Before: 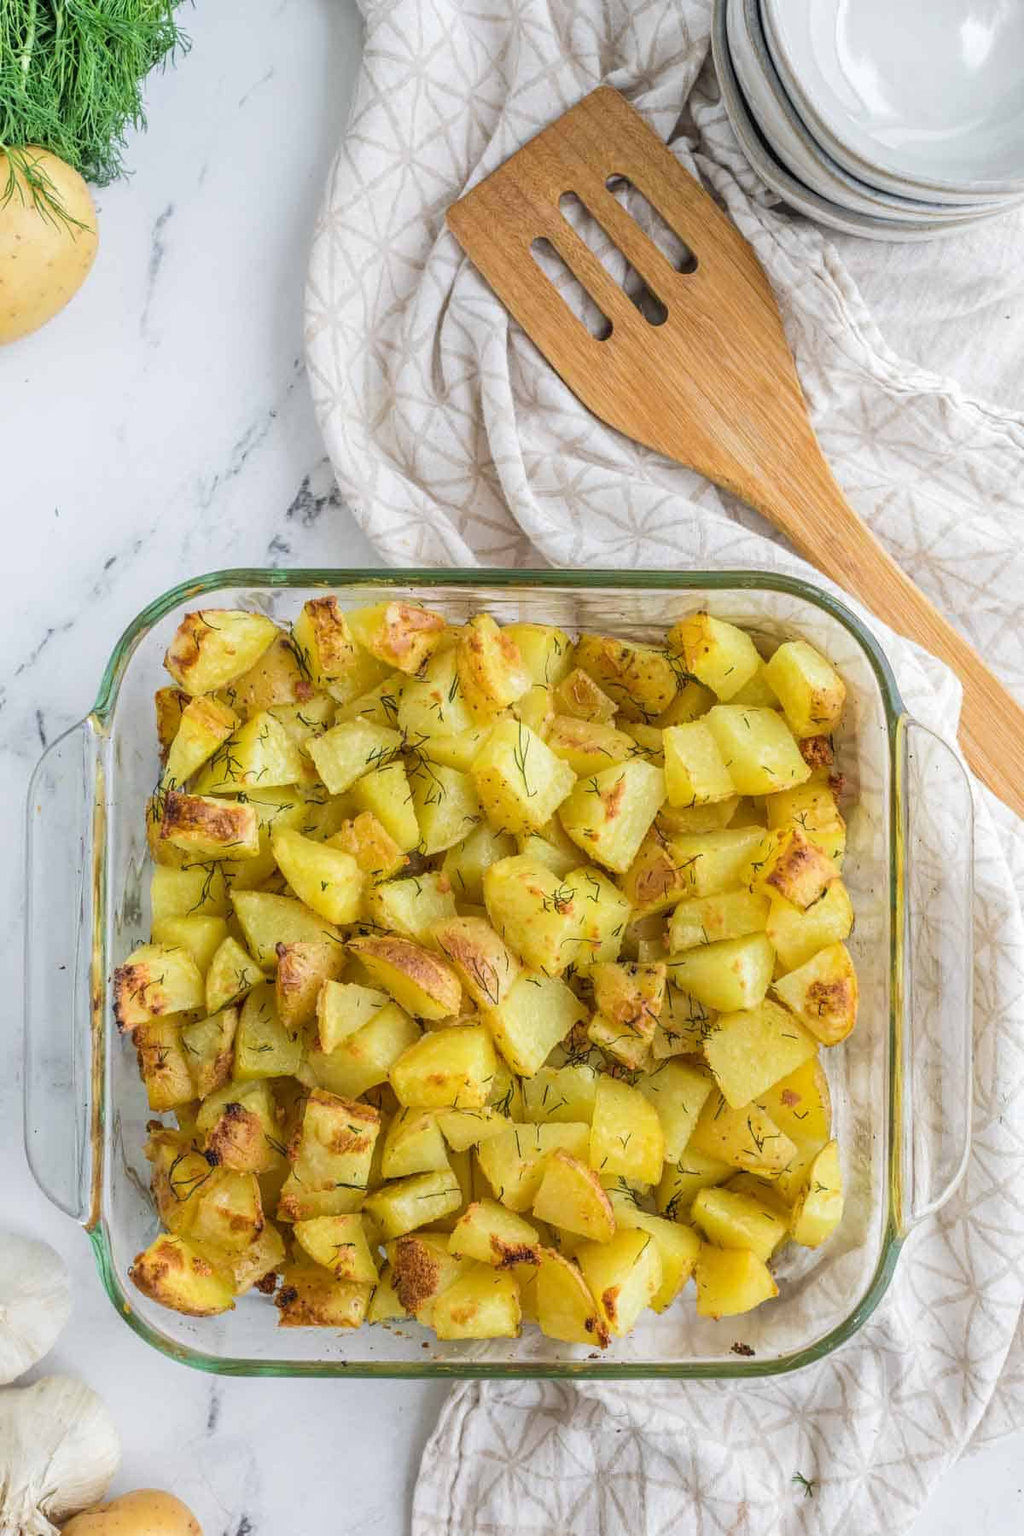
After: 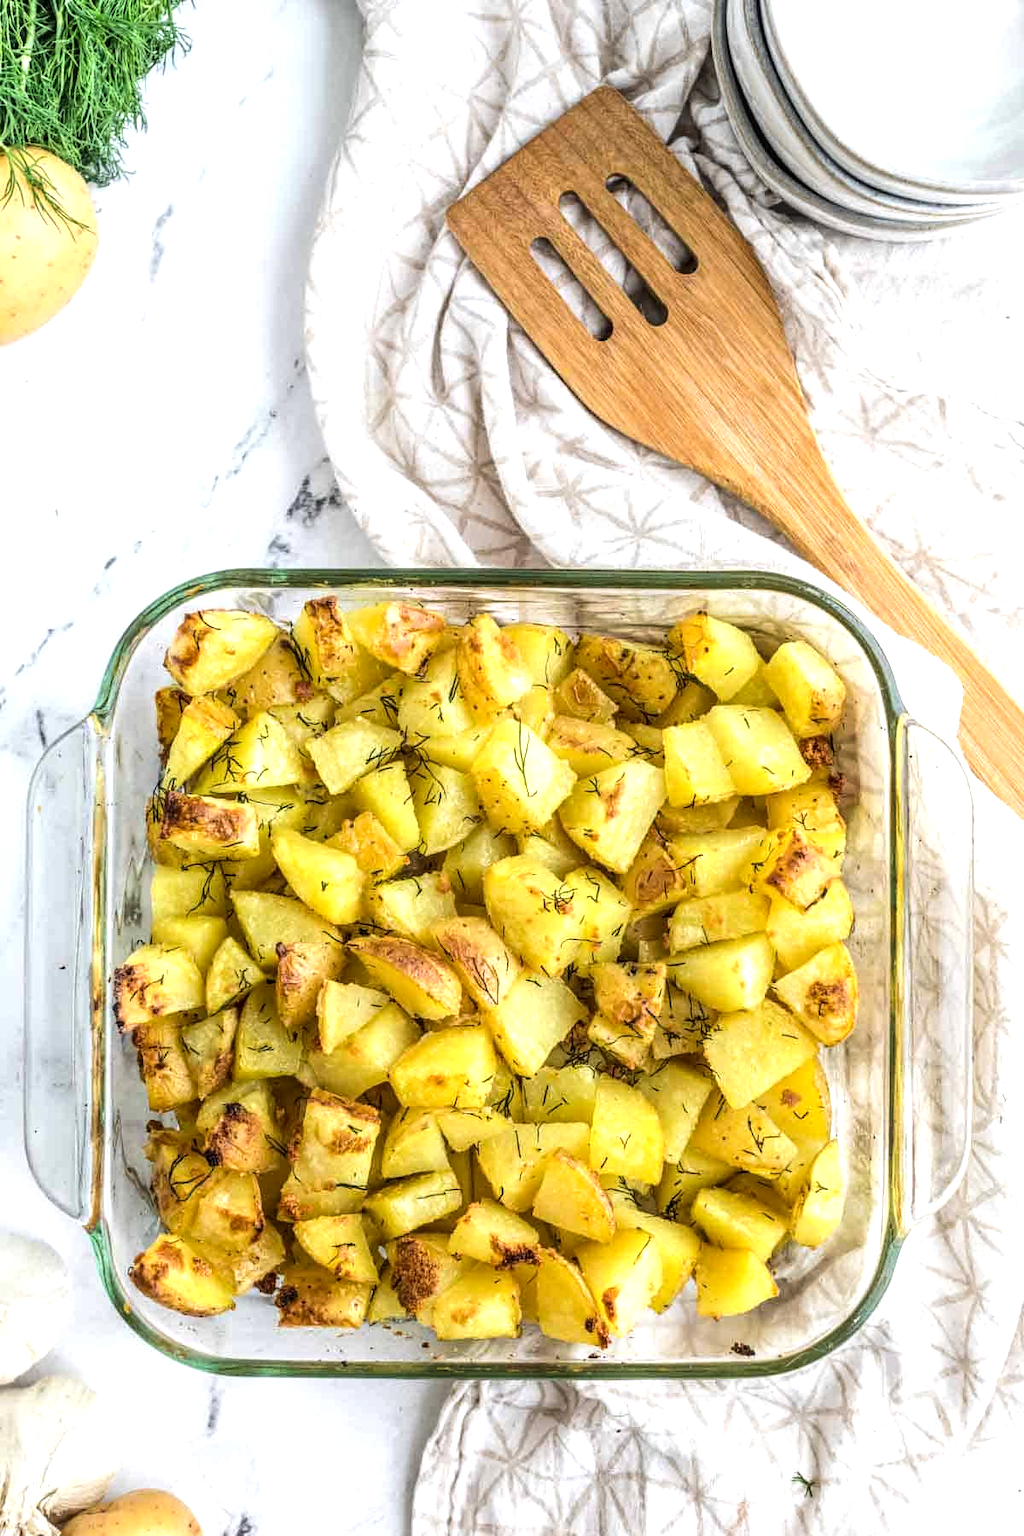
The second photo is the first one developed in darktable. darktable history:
sharpen: radius 2.883, amount 0.868, threshold 47.523
tone equalizer: -8 EV -0.75 EV, -7 EV -0.7 EV, -6 EV -0.6 EV, -5 EV -0.4 EV, -3 EV 0.4 EV, -2 EV 0.6 EV, -1 EV 0.7 EV, +0 EV 0.75 EV, edges refinement/feathering 500, mask exposure compensation -1.57 EV, preserve details no
local contrast: on, module defaults
